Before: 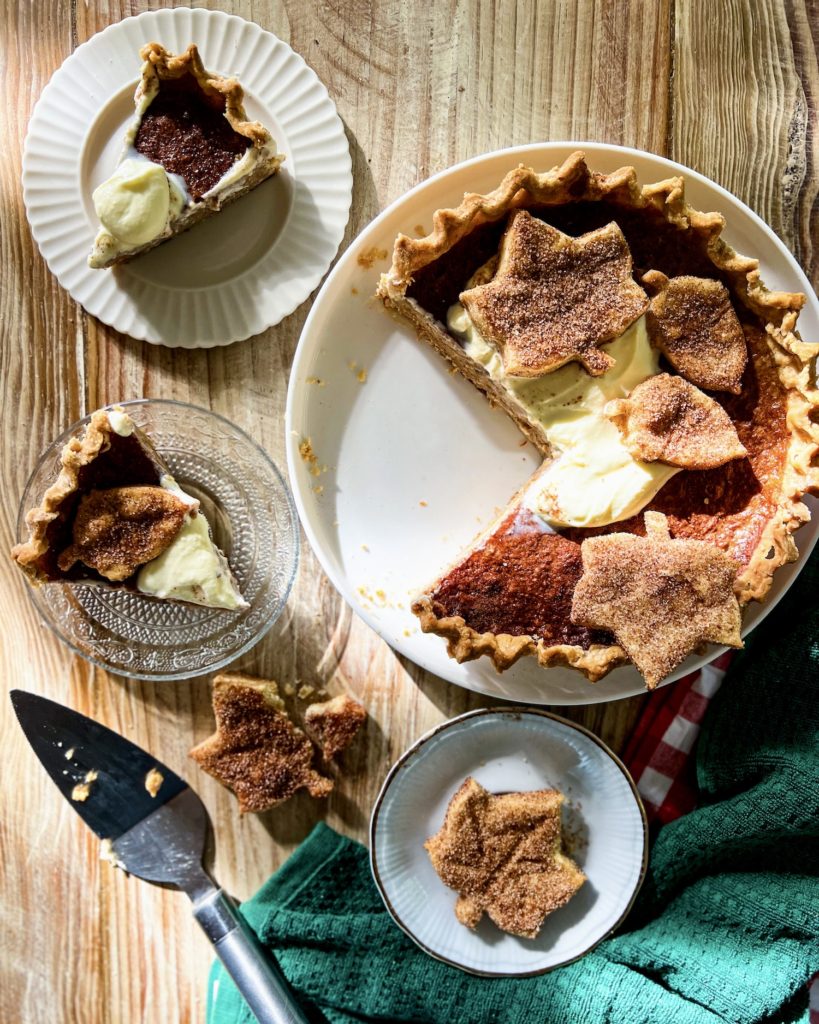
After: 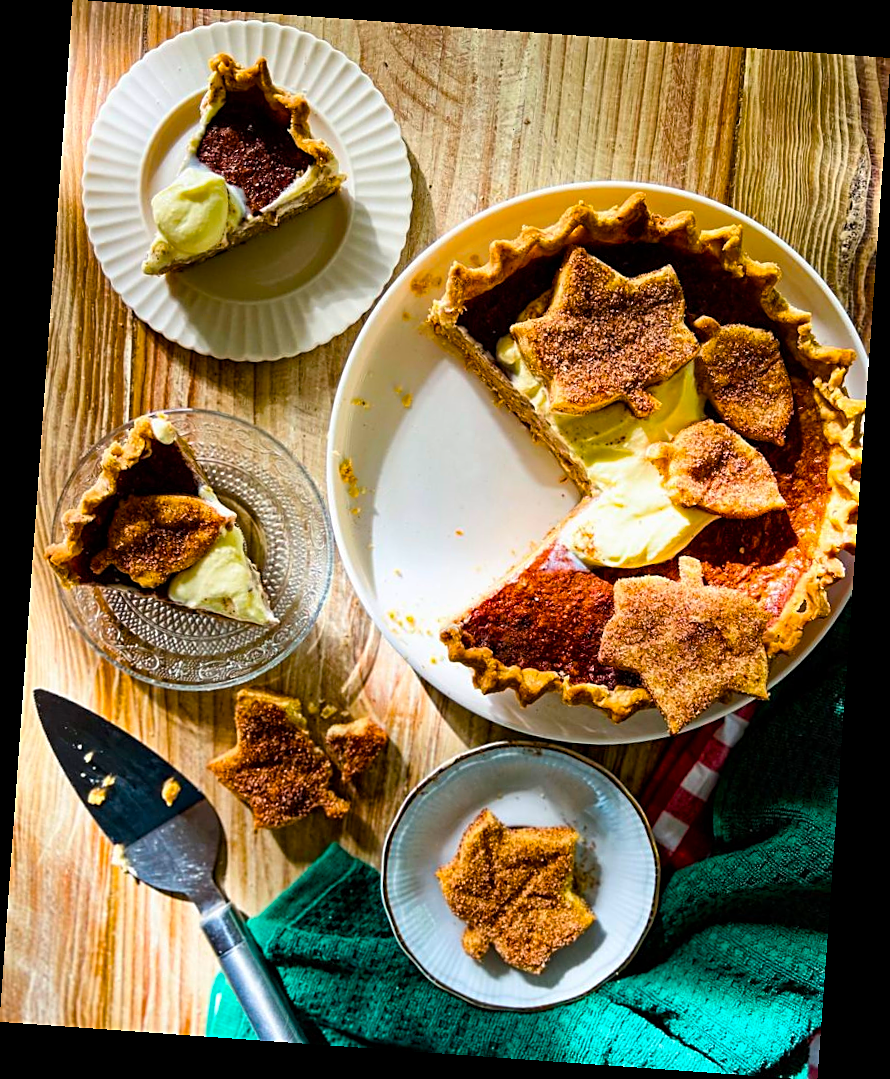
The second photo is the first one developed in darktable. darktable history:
sharpen: on, module defaults
color balance rgb: linear chroma grading › global chroma 15%, perceptual saturation grading › global saturation 30%
rotate and perspective: rotation 4.1°, automatic cropping off
